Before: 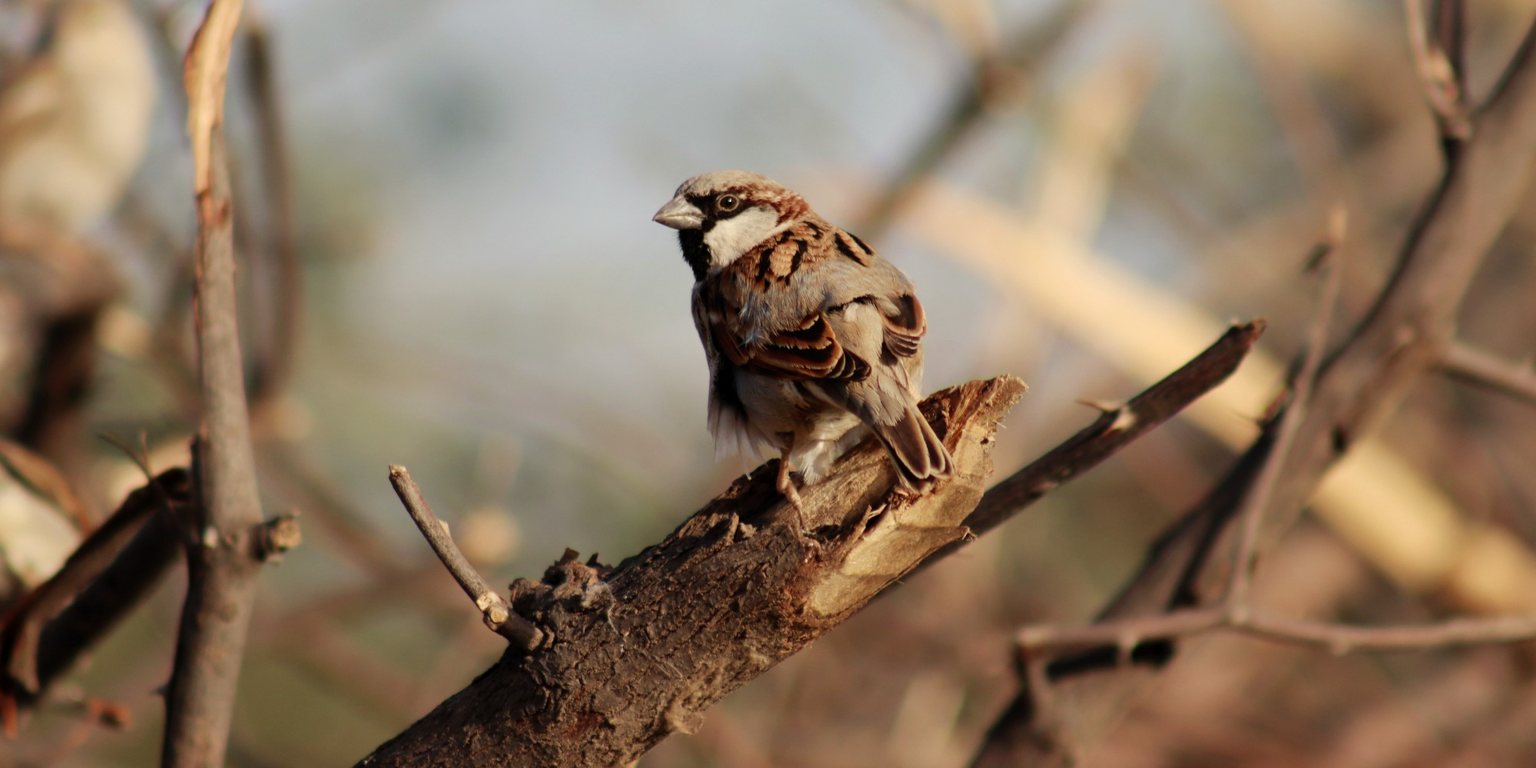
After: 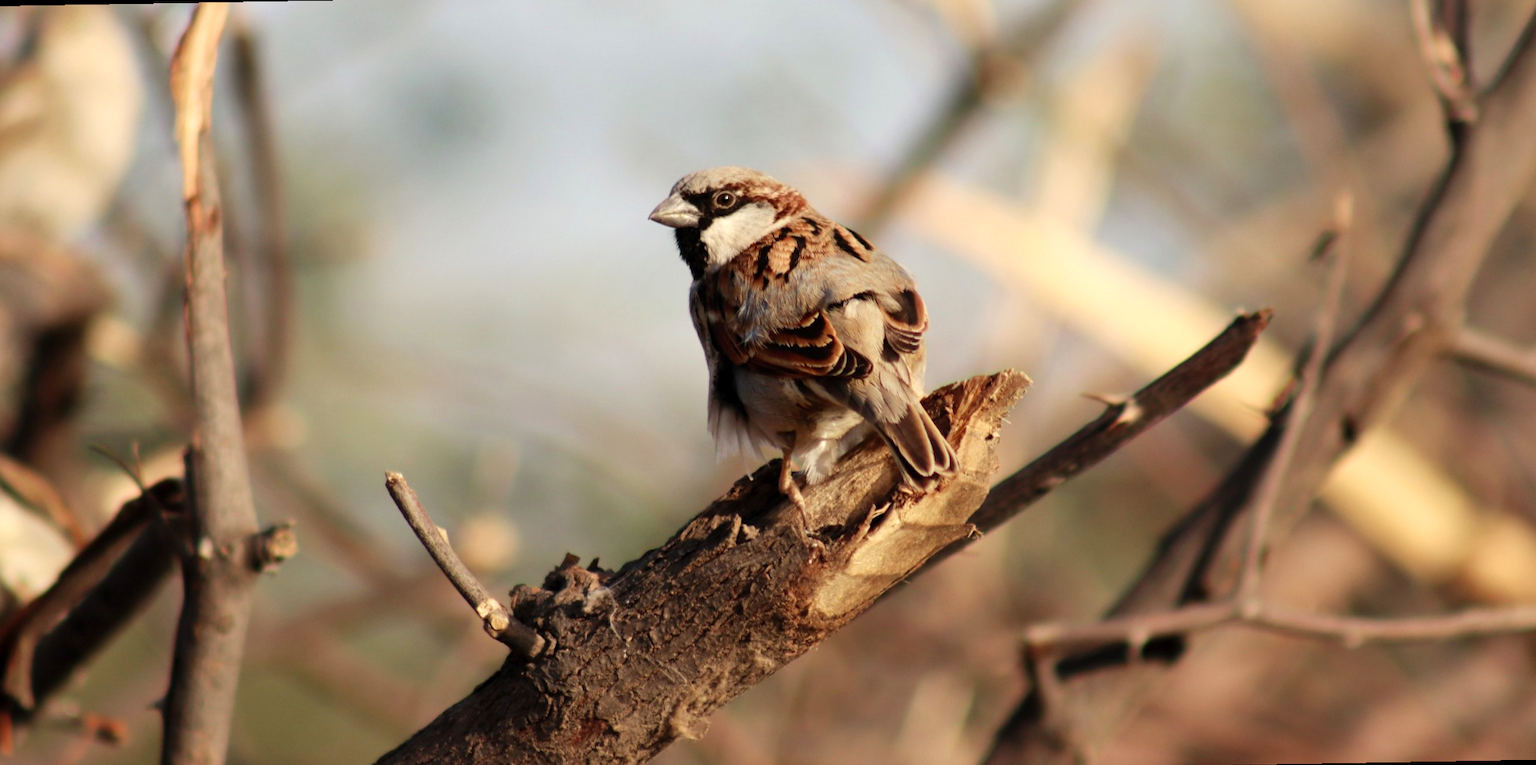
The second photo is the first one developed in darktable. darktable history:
rotate and perspective: rotation -1°, crop left 0.011, crop right 0.989, crop top 0.025, crop bottom 0.975
exposure: exposure 0.2 EV, compensate highlight preservation false
white balance: emerald 1
levels: levels [0, 0.476, 0.951]
